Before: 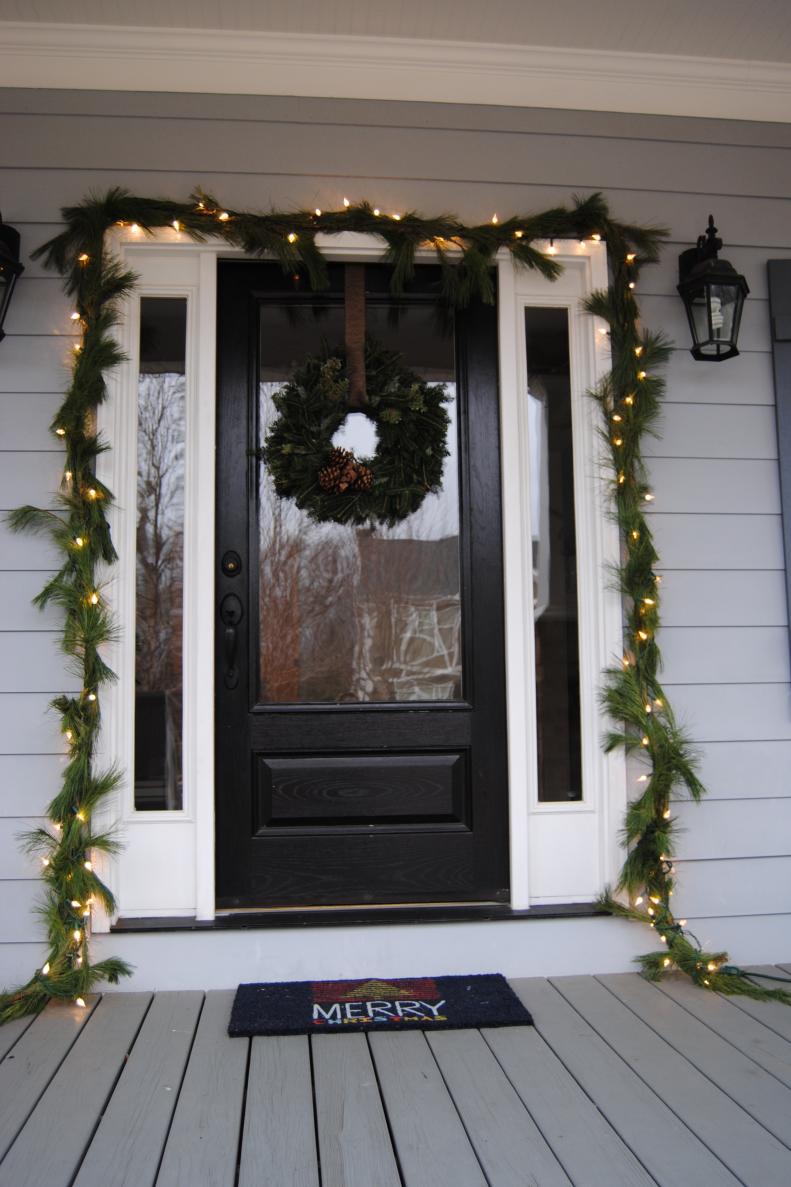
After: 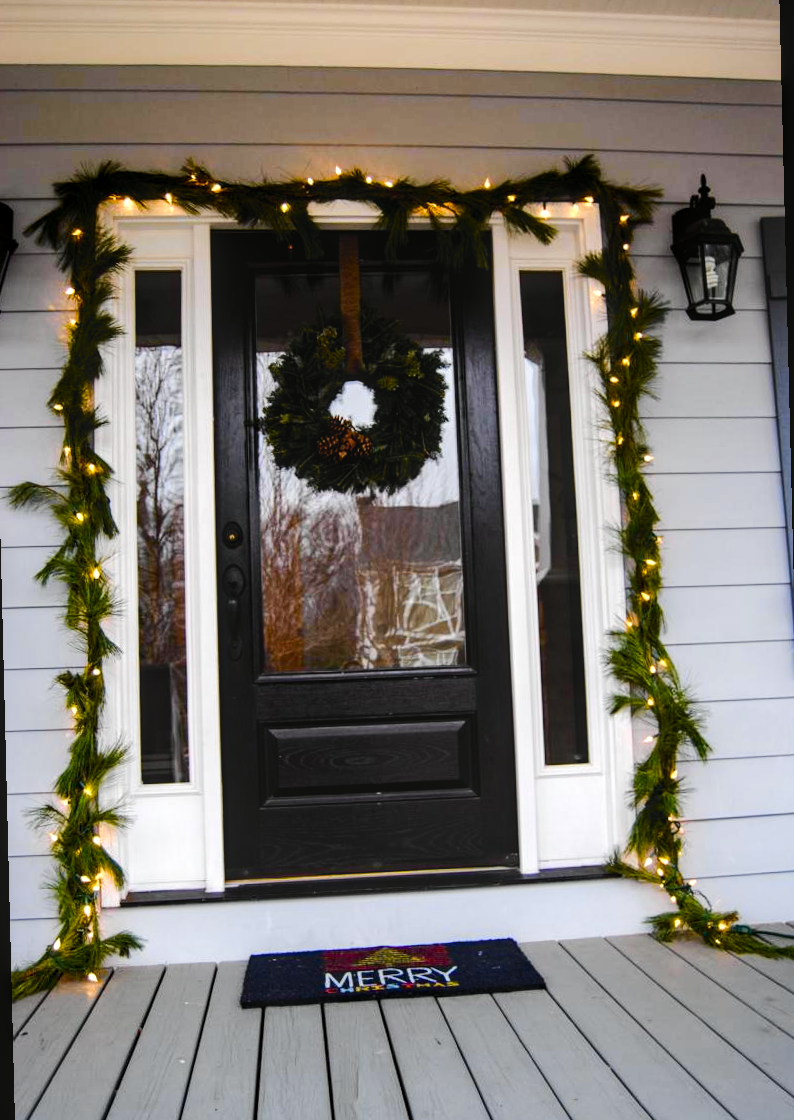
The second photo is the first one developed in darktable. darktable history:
tone curve: curves: ch0 [(0, 0) (0.037, 0.025) (0.131, 0.093) (0.275, 0.256) (0.476, 0.517) (0.607, 0.667) (0.691, 0.745) (0.789, 0.836) (0.911, 0.925) (0.997, 0.995)]; ch1 [(0, 0) (0.301, 0.3) (0.444, 0.45) (0.493, 0.495) (0.507, 0.503) (0.534, 0.533) (0.582, 0.58) (0.658, 0.693) (0.746, 0.77) (1, 1)]; ch2 [(0, 0) (0.246, 0.233) (0.36, 0.352) (0.415, 0.418) (0.476, 0.492) (0.502, 0.504) (0.525, 0.518) (0.539, 0.544) (0.586, 0.602) (0.634, 0.651) (0.706, 0.727) (0.853, 0.852) (1, 0.951)], color space Lab, independent channels, preserve colors none
contrast brightness saturation: contrast -0.1, saturation -0.1
local contrast: detail 130%
white balance: red 1, blue 1
rotate and perspective: rotation -1.42°, crop left 0.016, crop right 0.984, crop top 0.035, crop bottom 0.965
color balance rgb: global offset › luminance -0.37%, perceptual saturation grading › highlights -17.77%, perceptual saturation grading › mid-tones 33.1%, perceptual saturation grading › shadows 50.52%, perceptual brilliance grading › highlights 20%, perceptual brilliance grading › mid-tones 20%, perceptual brilliance grading › shadows -20%, global vibrance 50%
